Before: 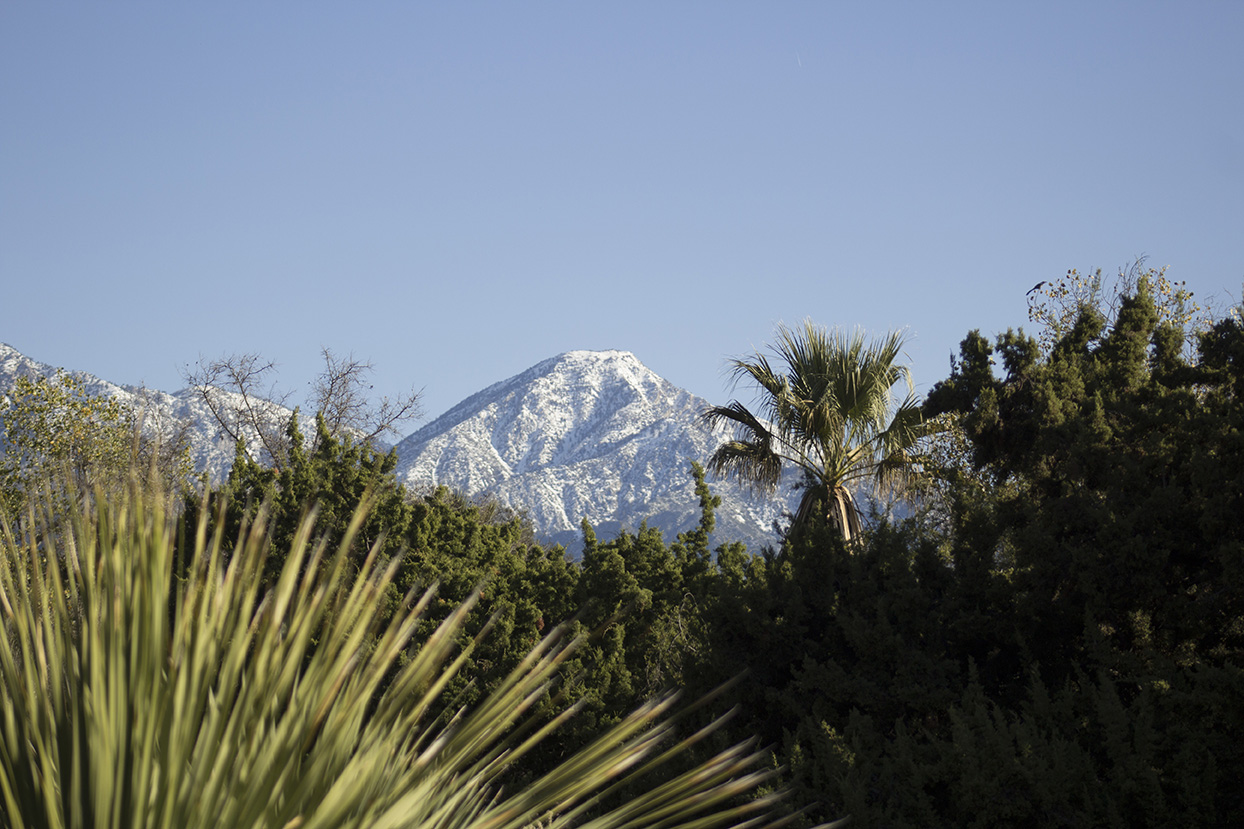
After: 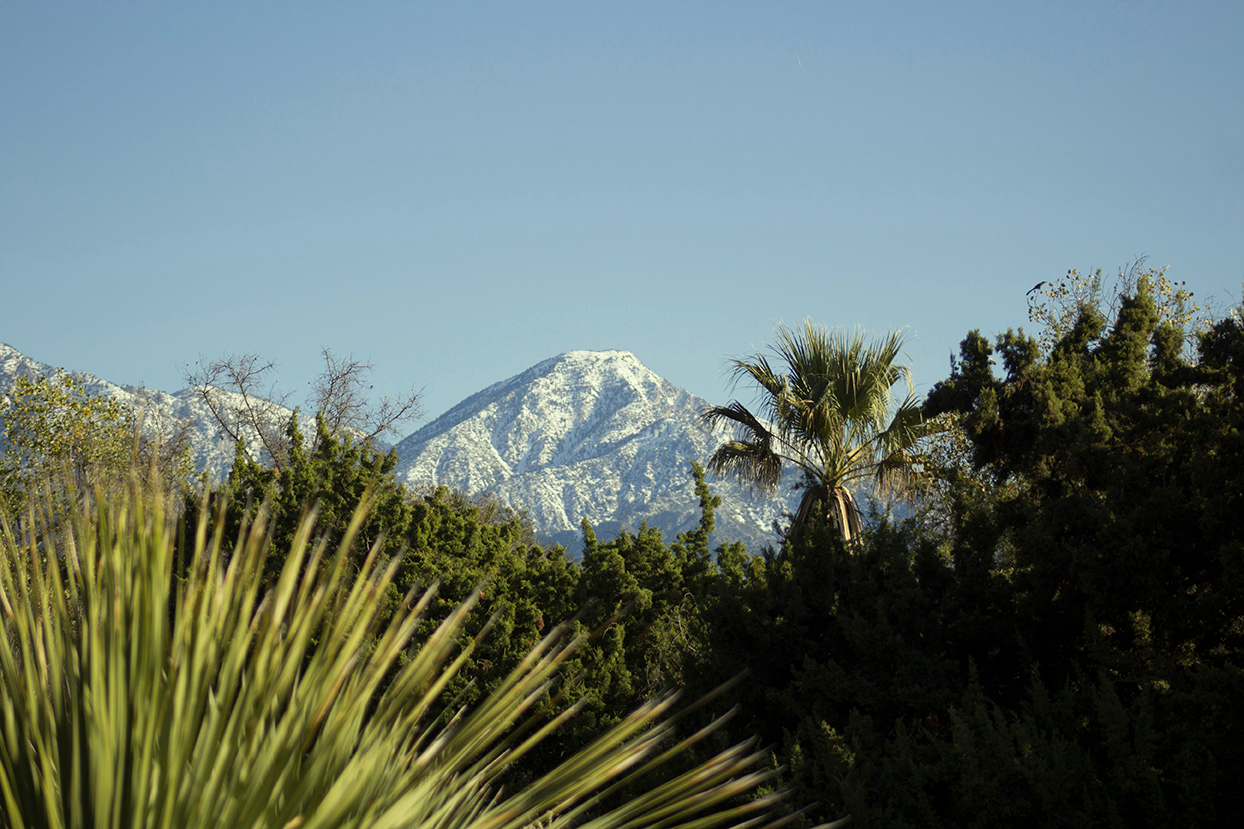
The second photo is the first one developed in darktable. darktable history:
color correction: highlights a* -5.87, highlights b* 10.75
